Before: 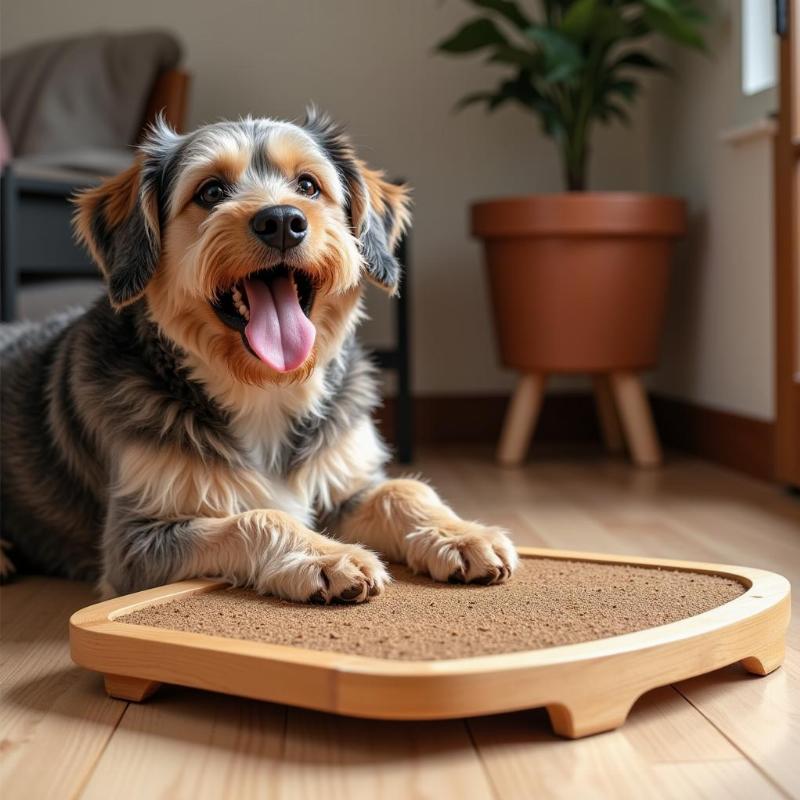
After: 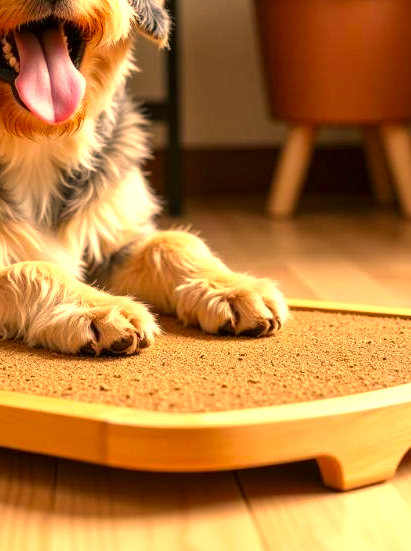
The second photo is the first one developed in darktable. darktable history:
local contrast: mode bilateral grid, contrast 19, coarseness 49, detail 119%, midtone range 0.2
crop and rotate: left 28.755%, top 31.067%, right 19.845%
exposure: black level correction 0, exposure 0.691 EV, compensate highlight preservation false
color correction: highlights a* 18.45, highlights b* 34.74, shadows a* 1.09, shadows b* 6.39, saturation 1.05
